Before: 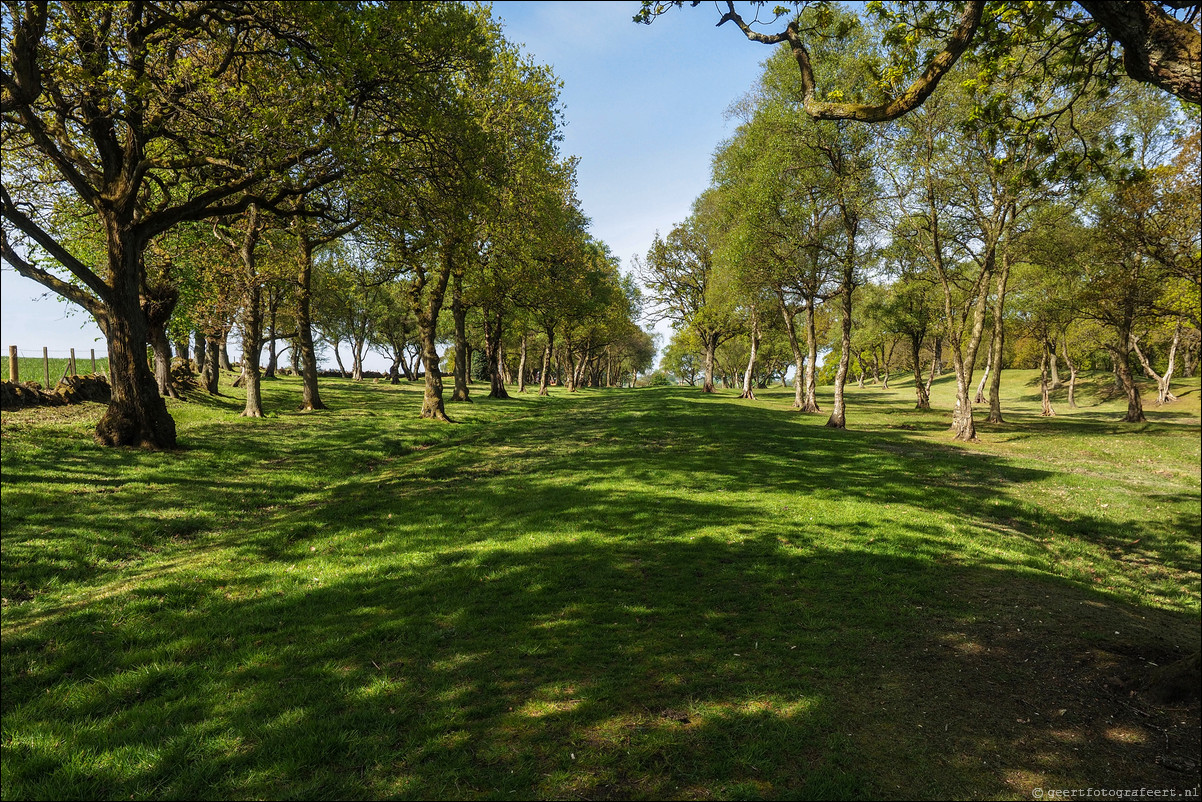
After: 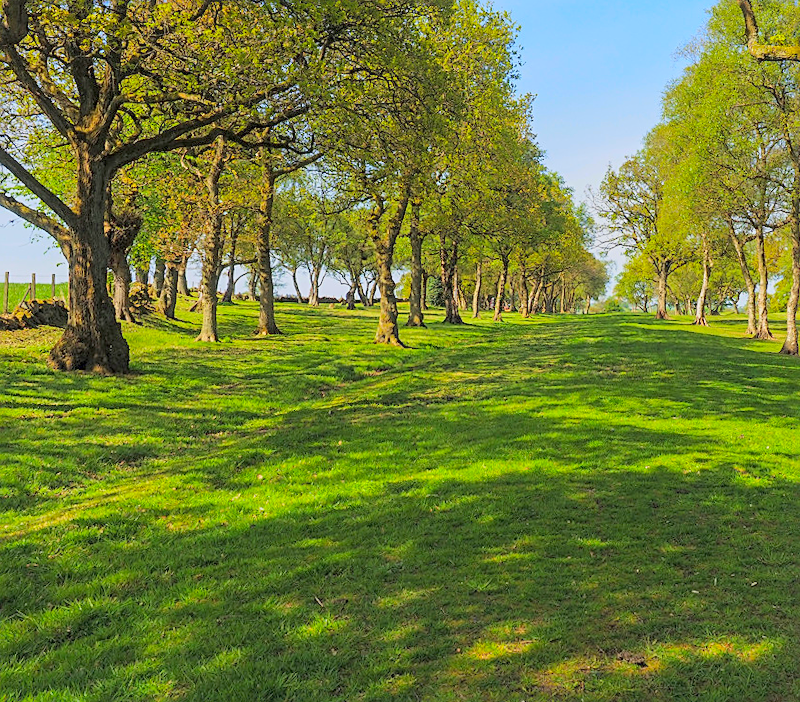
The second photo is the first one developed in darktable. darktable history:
crop: top 5.803%, right 27.864%, bottom 5.804%
rotate and perspective: rotation 0.215°, lens shift (vertical) -0.139, crop left 0.069, crop right 0.939, crop top 0.002, crop bottom 0.996
global tonemap: drago (0.7, 100)
sharpen: on, module defaults
exposure: exposure 2 EV, compensate highlight preservation false
